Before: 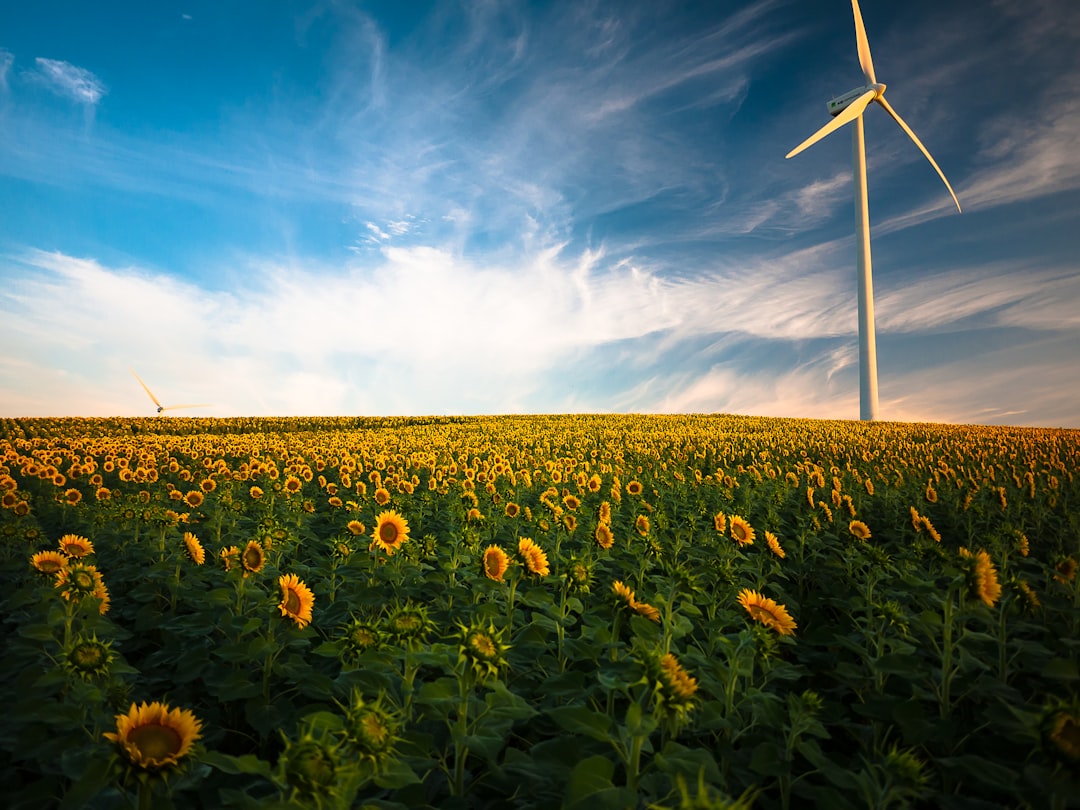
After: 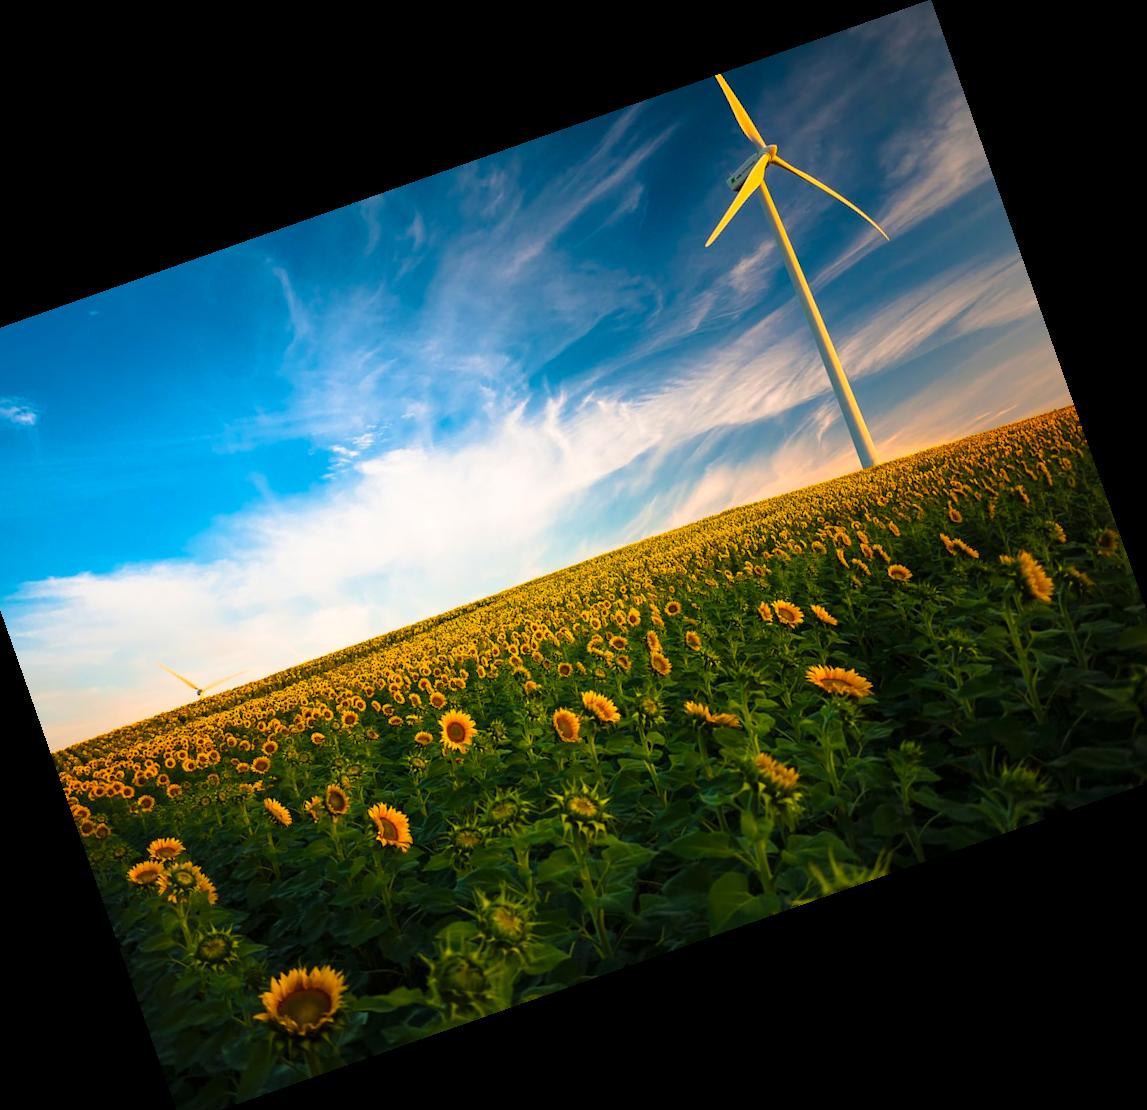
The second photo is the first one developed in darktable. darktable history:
shadows and highlights: radius 125.46, shadows 30.51, highlights -30.51, low approximation 0.01, soften with gaussian
color balance rgb: linear chroma grading › global chroma 15%, perceptual saturation grading › global saturation 30%
crop and rotate: angle 19.43°, left 6.812%, right 4.125%, bottom 1.087%
